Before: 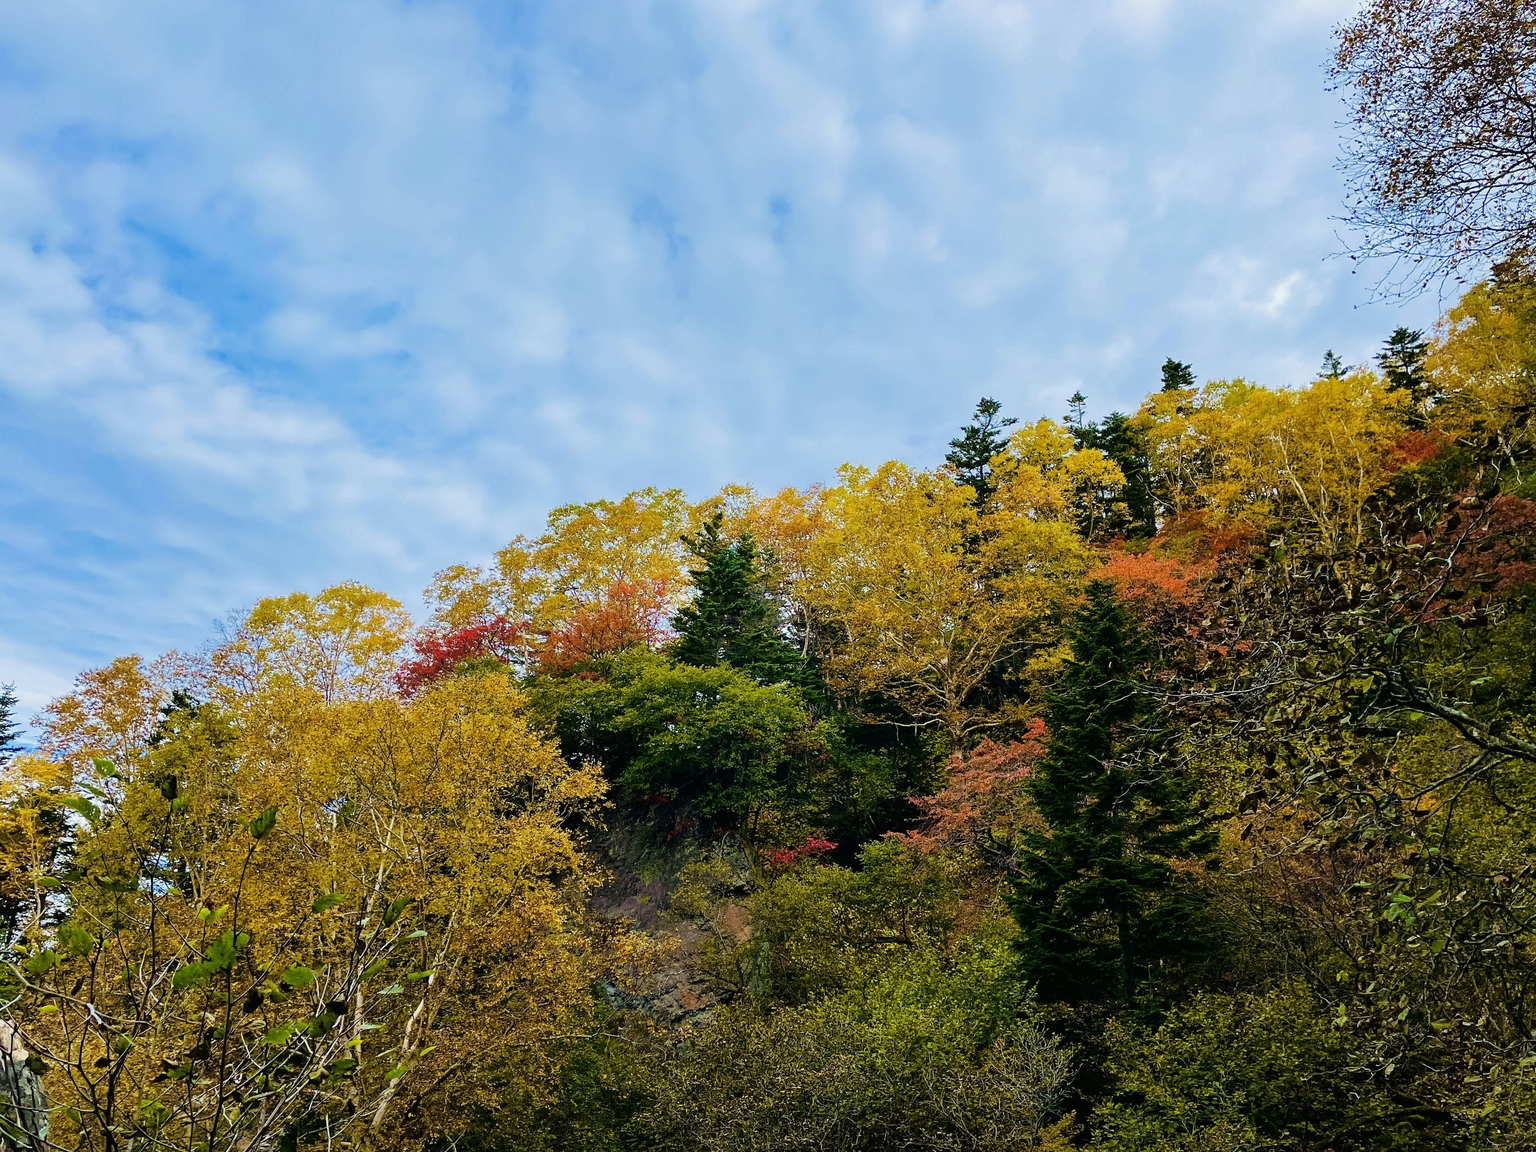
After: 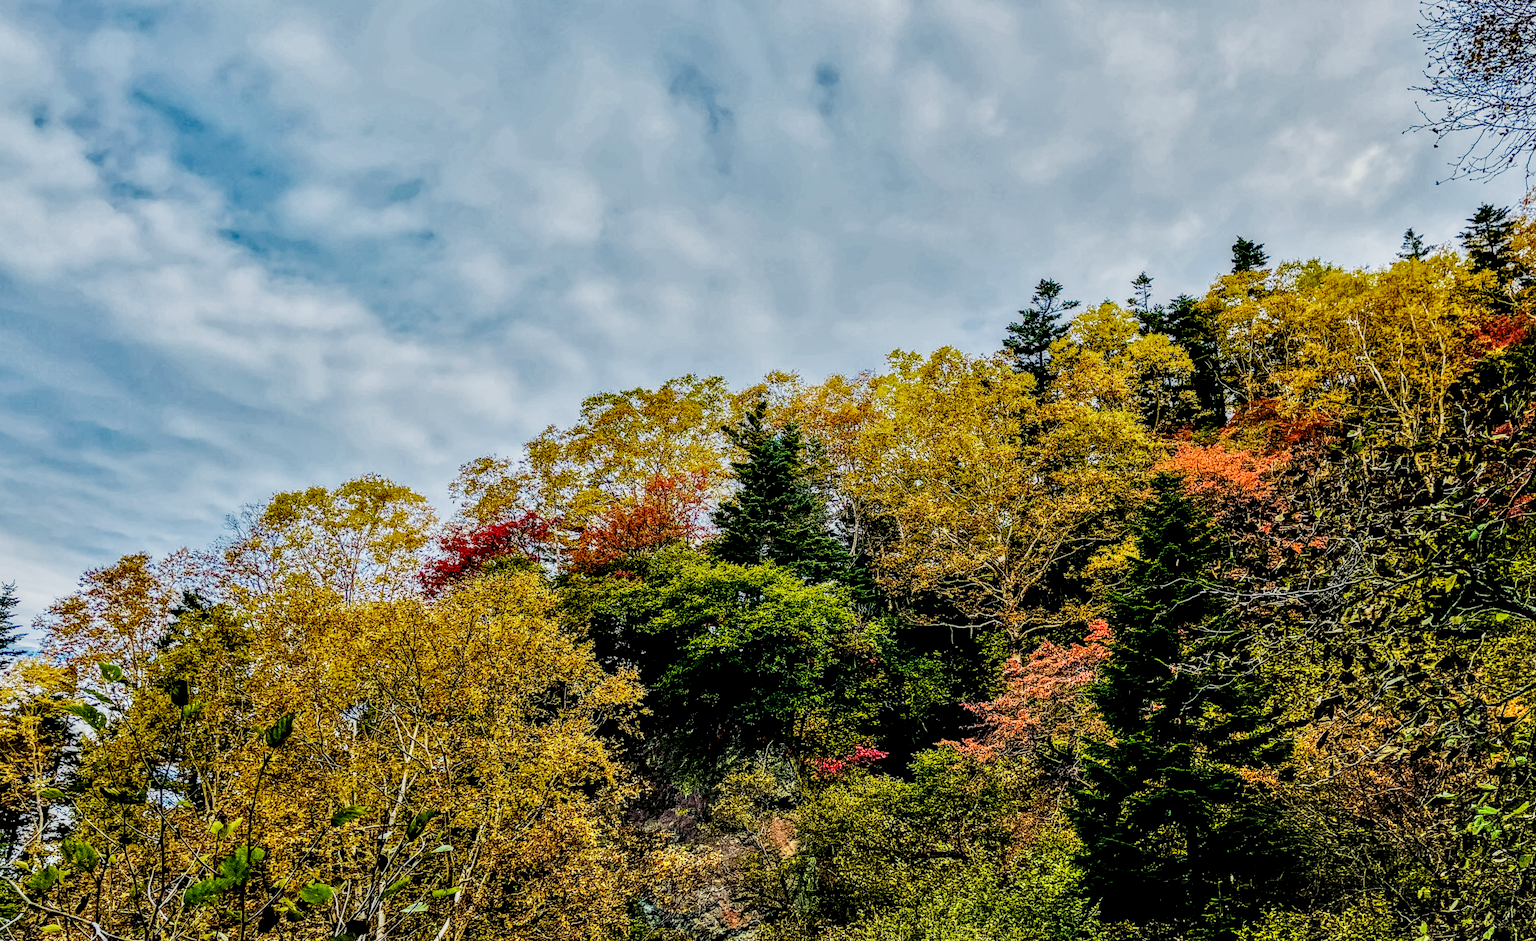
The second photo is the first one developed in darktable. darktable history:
shadows and highlights: highlights color adjustment 0%, low approximation 0.01, soften with gaussian
local contrast: highlights 12%, shadows 38%, detail 183%, midtone range 0.471
sigmoid: contrast 1.81, skew -0.21, preserve hue 0%, red attenuation 0.1, red rotation 0.035, green attenuation 0.1, green rotation -0.017, blue attenuation 0.15, blue rotation -0.052, base primaries Rec2020
crop and rotate: angle 0.03°, top 11.643%, right 5.651%, bottom 11.189%
